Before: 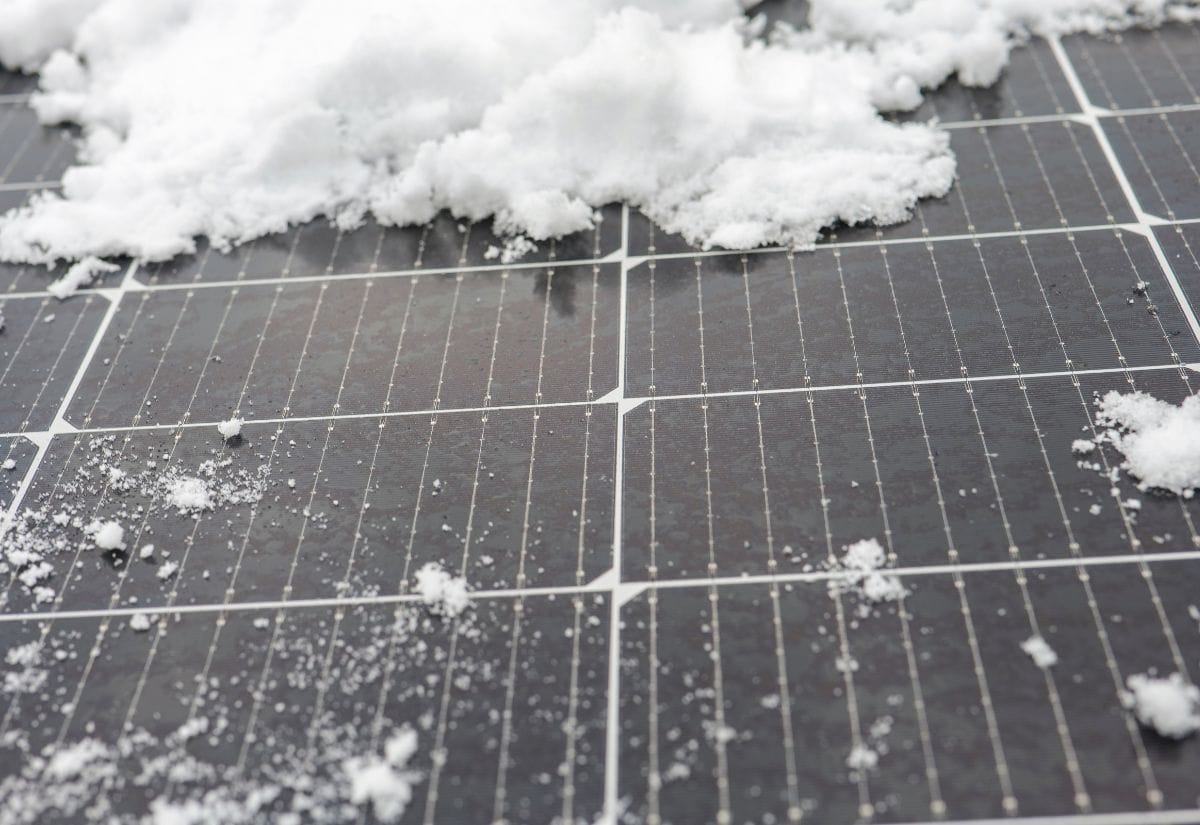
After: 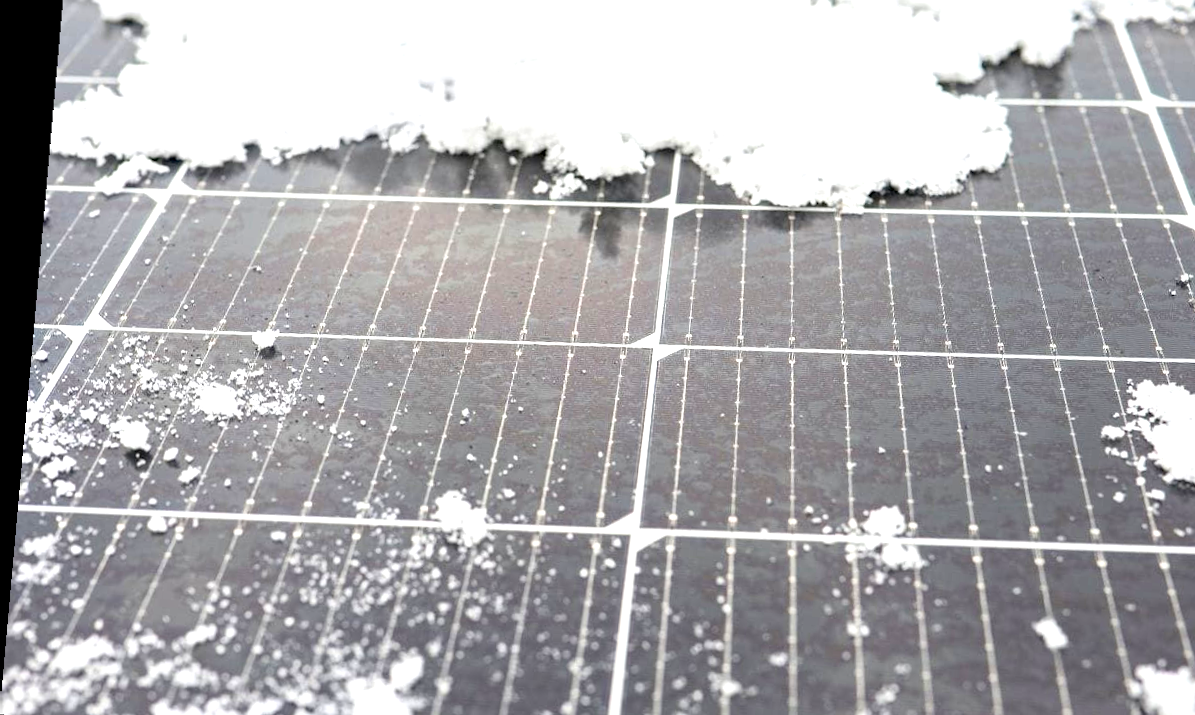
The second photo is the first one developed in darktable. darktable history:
exposure: exposure 1.15 EV, compensate highlight preservation false
rotate and perspective: rotation 5.12°, automatic cropping off
crop and rotate: angle 0.03°, top 11.643%, right 5.651%, bottom 11.189%
haze removal: compatibility mode true, adaptive false
